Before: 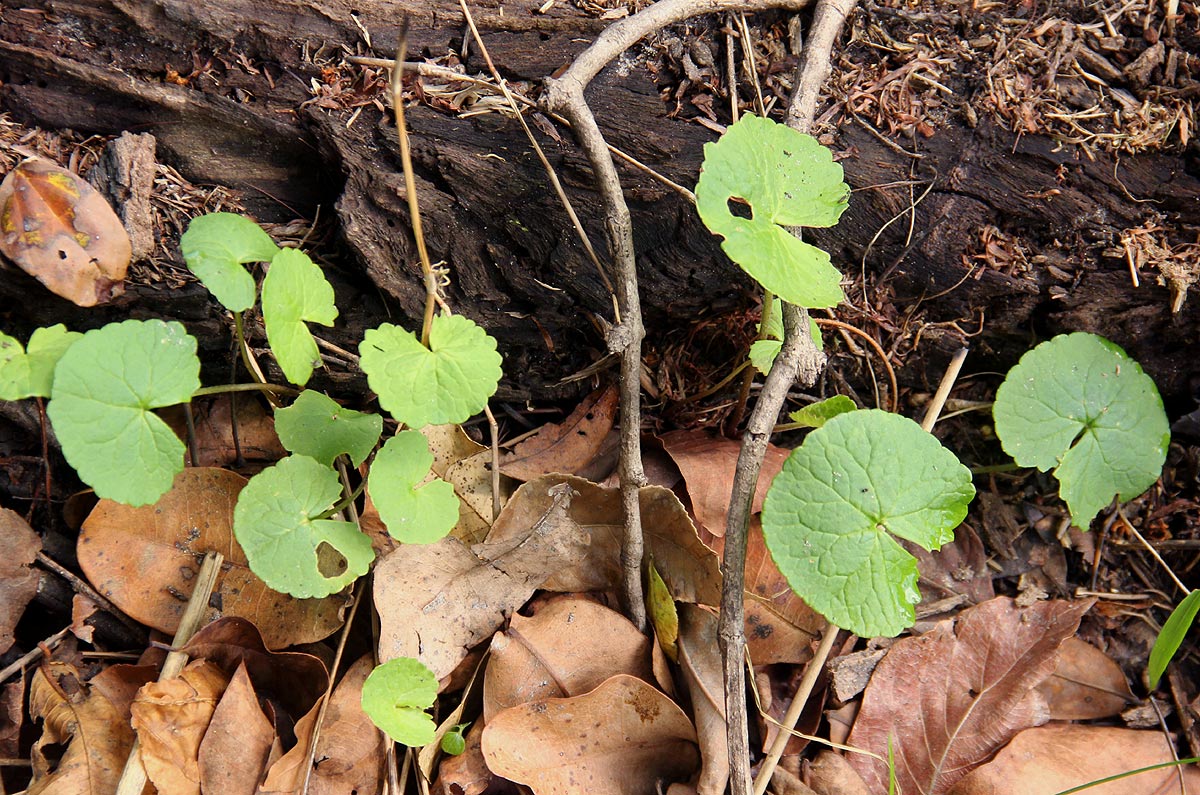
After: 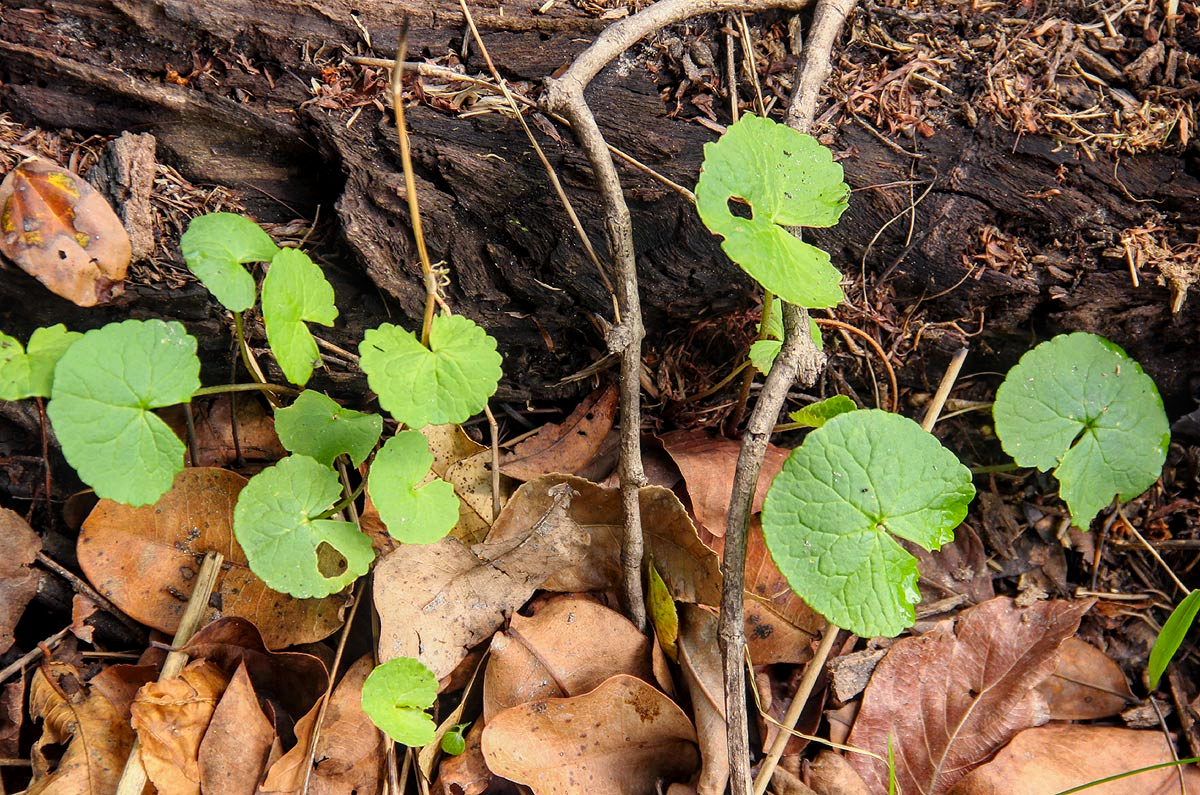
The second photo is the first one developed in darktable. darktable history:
color zones: curves: ch1 [(0.25, 0.61) (0.75, 0.248)]
local contrast: on, module defaults
